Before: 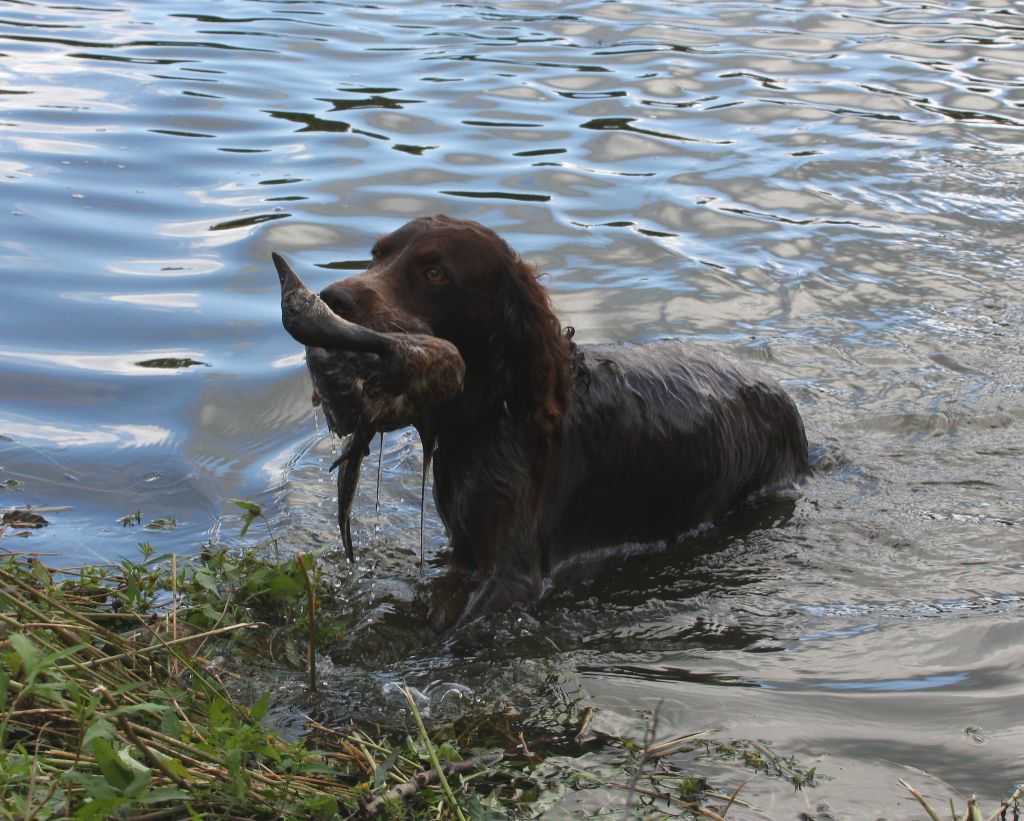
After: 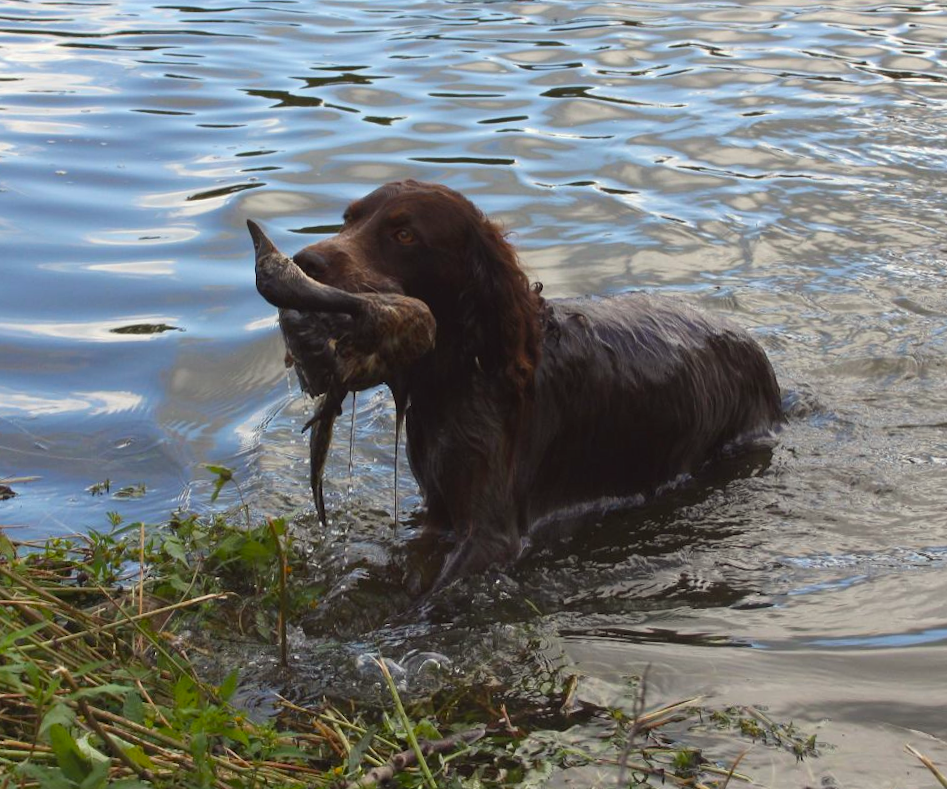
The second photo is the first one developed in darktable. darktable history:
rotate and perspective: rotation -1.68°, lens shift (vertical) -0.146, crop left 0.049, crop right 0.912, crop top 0.032, crop bottom 0.96
bloom: size 3%, threshold 100%, strength 0%
color correction: highlights a* -0.95, highlights b* 4.5, shadows a* 3.55
color balance rgb: perceptual saturation grading › global saturation 20%, global vibrance 10%
